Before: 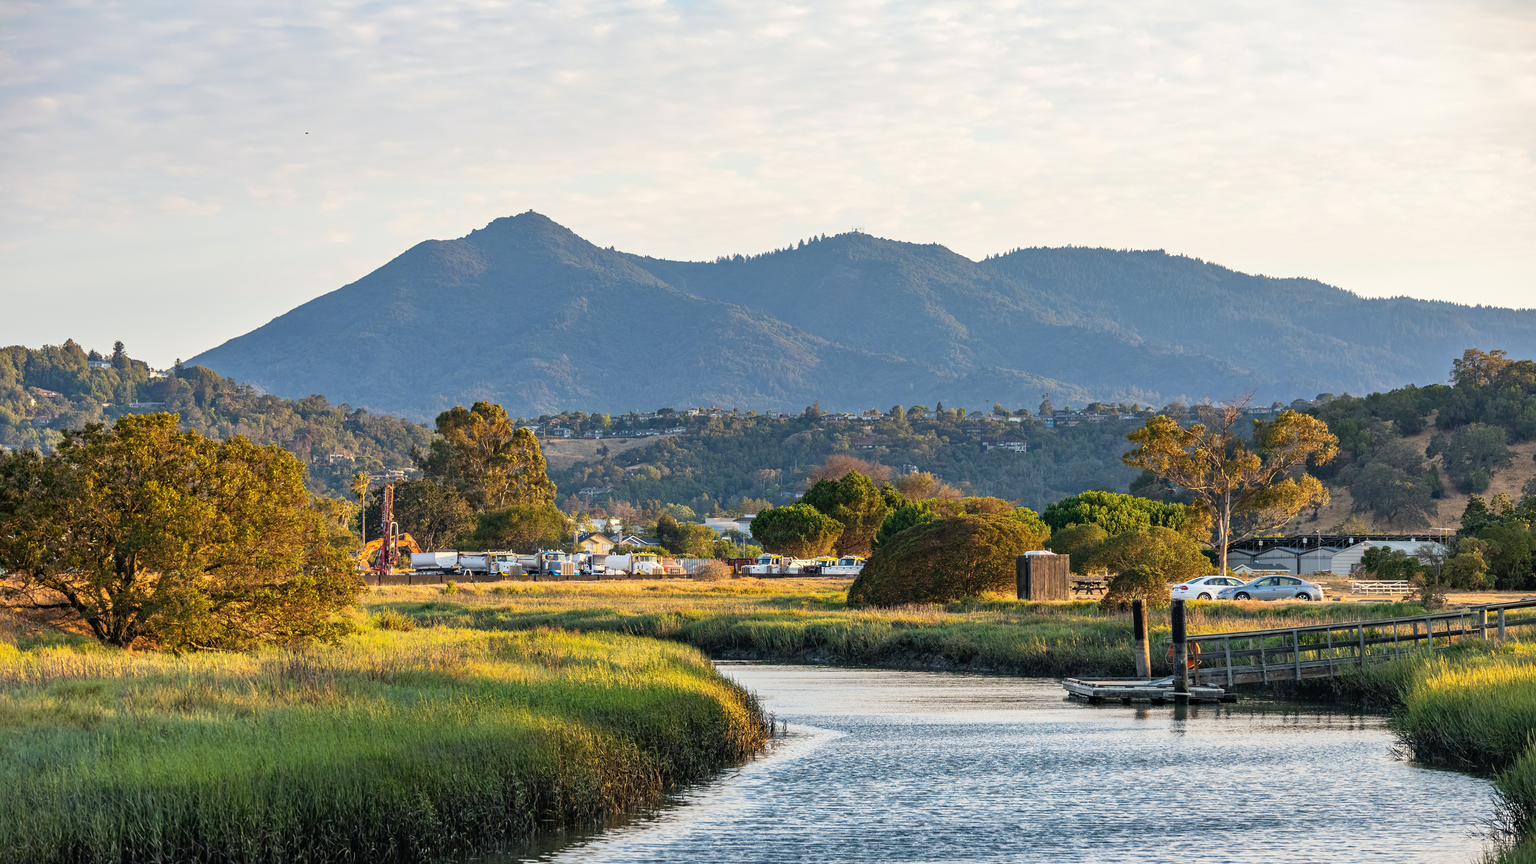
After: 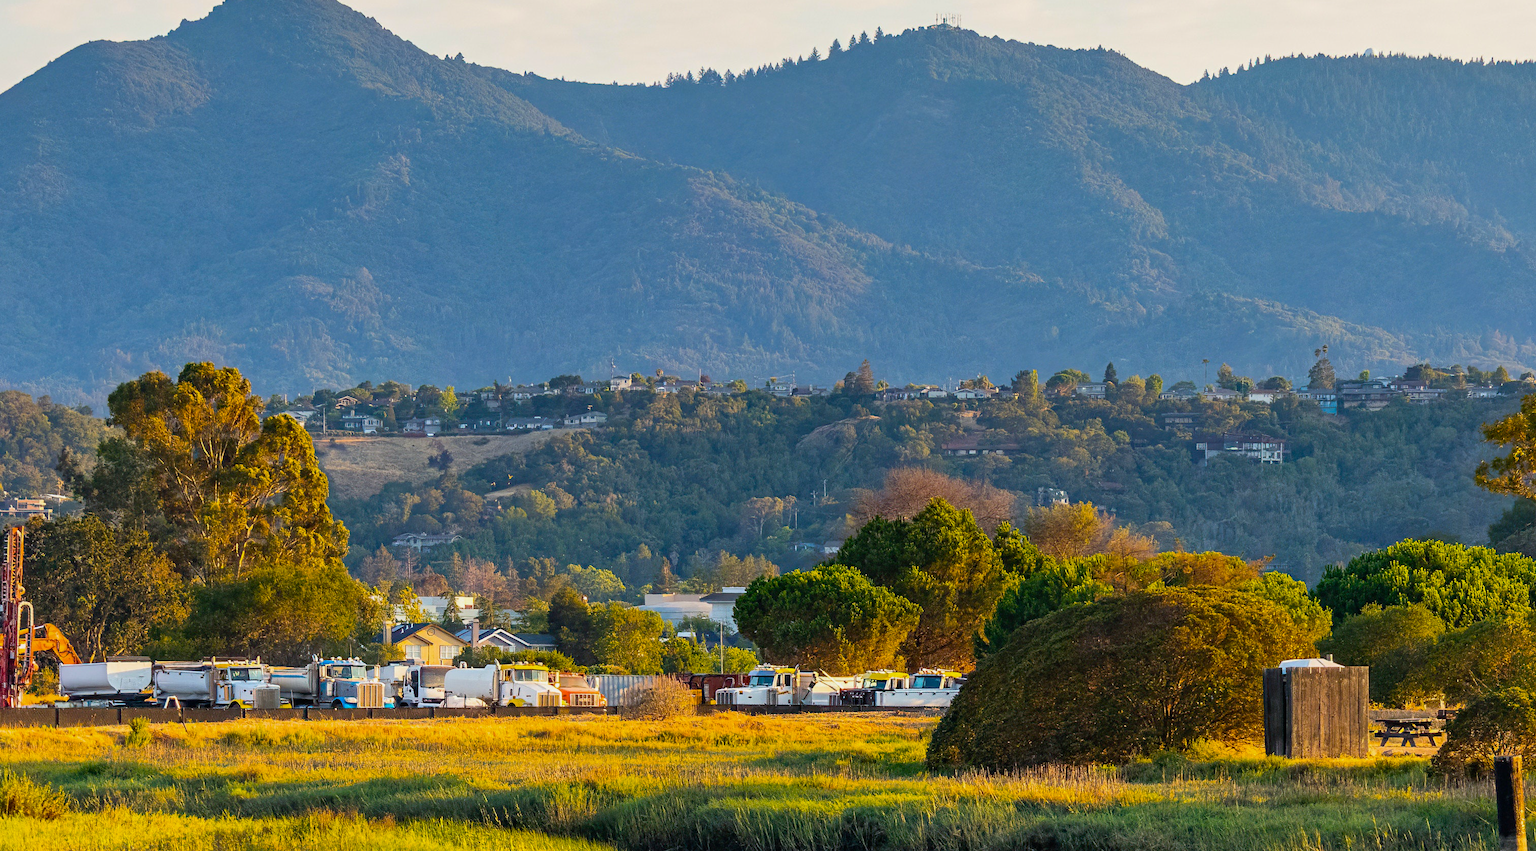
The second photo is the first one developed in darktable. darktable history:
exposure: exposure -0.17 EV, compensate exposure bias true, compensate highlight preservation false
crop: left 24.842%, top 25.436%, right 24.886%, bottom 25.058%
tone equalizer: edges refinement/feathering 500, mask exposure compensation -1.57 EV, preserve details no
color balance rgb: perceptual saturation grading › global saturation 40.365%
